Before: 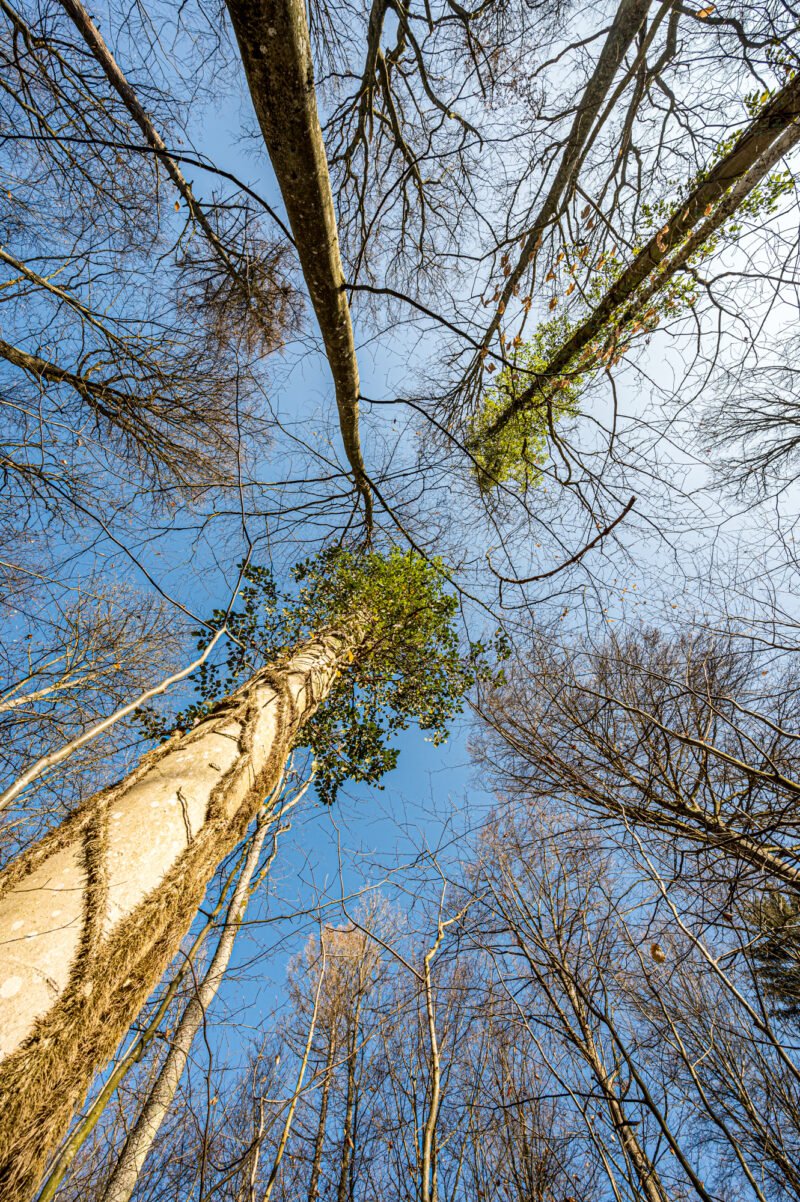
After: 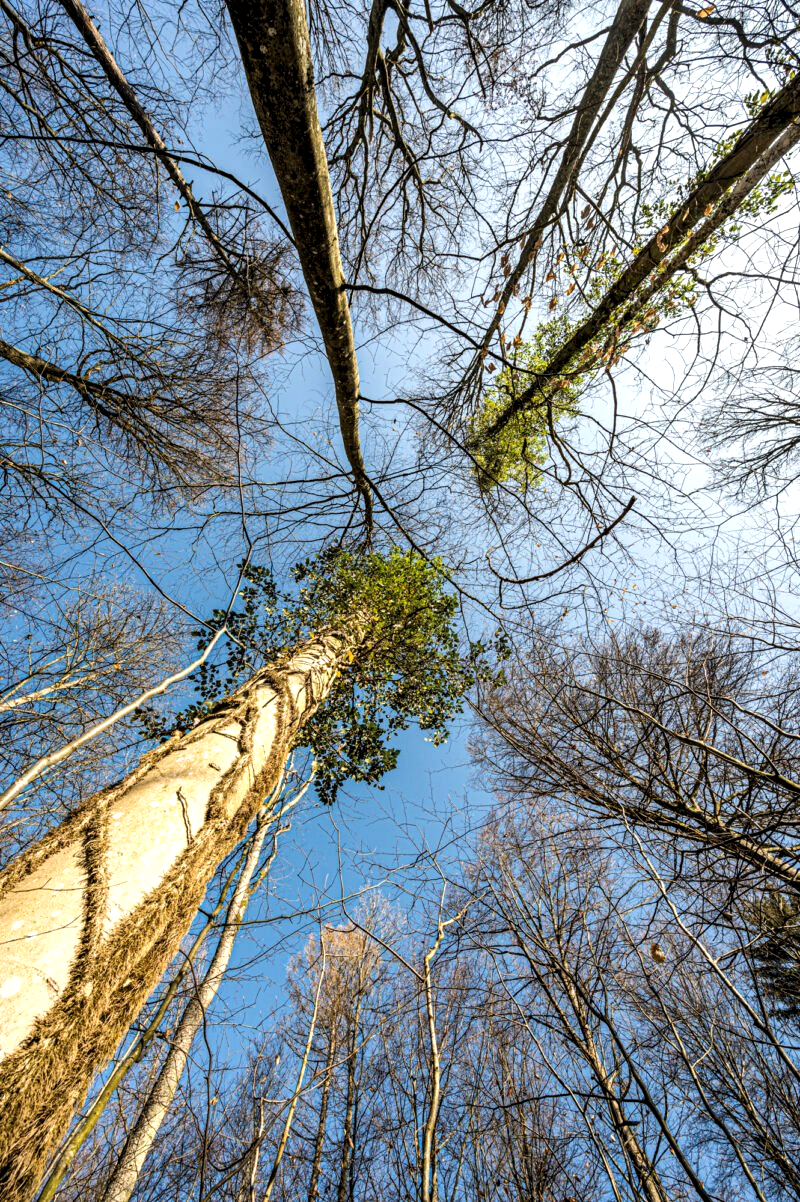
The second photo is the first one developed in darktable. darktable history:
white balance: emerald 1
levels: levels [0.052, 0.496, 0.908]
